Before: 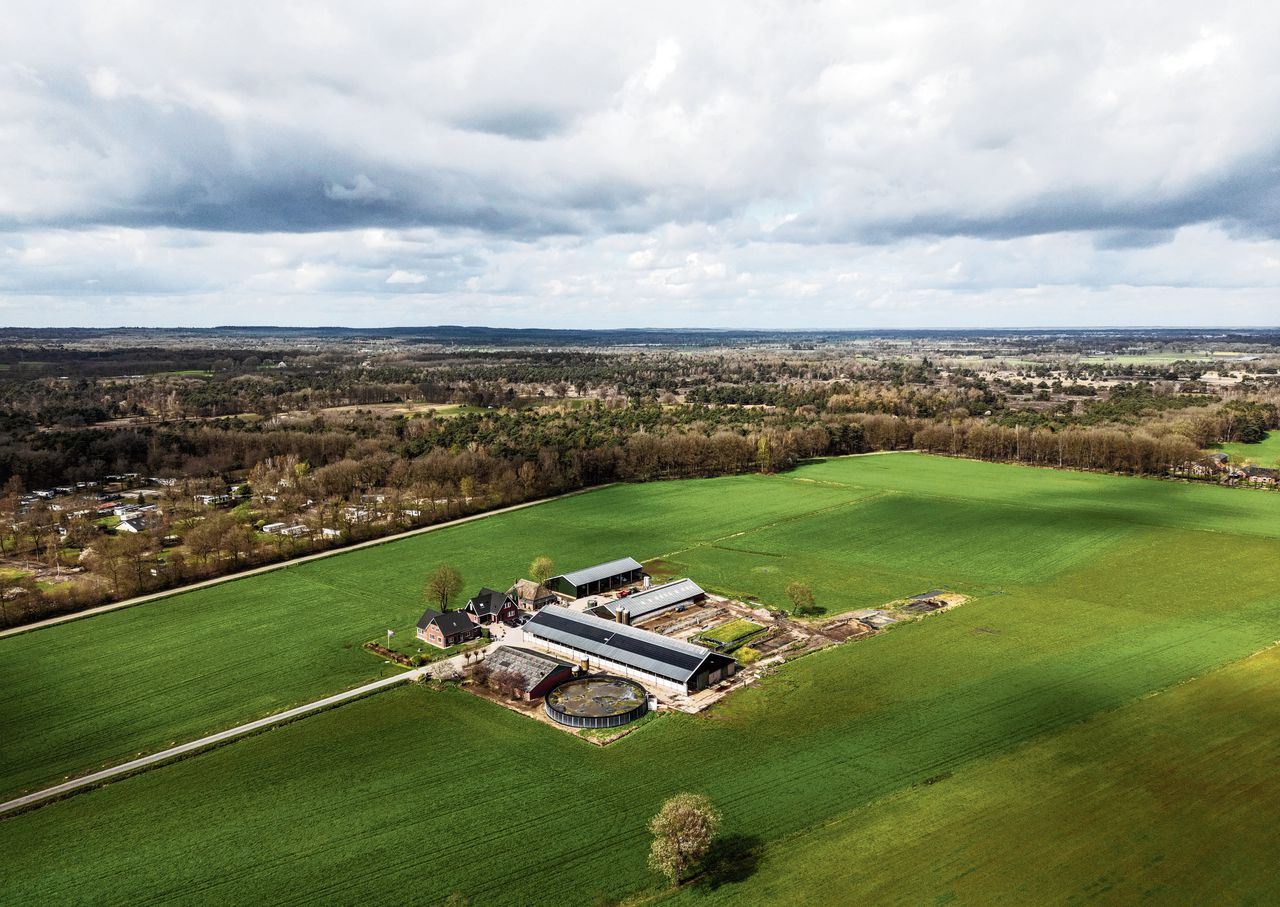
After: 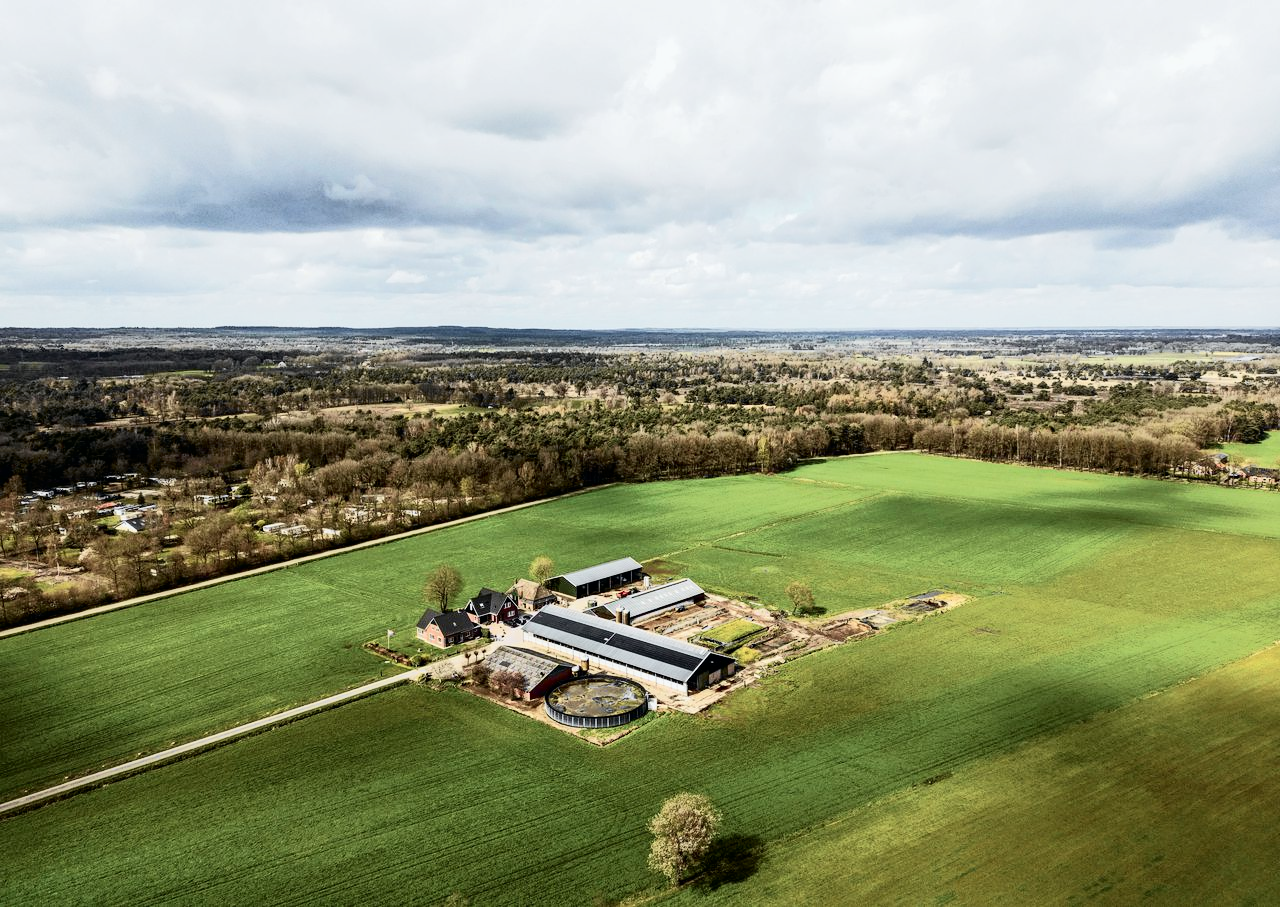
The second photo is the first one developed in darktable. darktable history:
tone curve: curves: ch0 [(0, 0) (0.037, 0.011) (0.135, 0.093) (0.266, 0.281) (0.461, 0.555) (0.581, 0.716) (0.675, 0.793) (0.767, 0.849) (0.91, 0.924) (1, 0.979)]; ch1 [(0, 0) (0.292, 0.278) (0.419, 0.423) (0.493, 0.492) (0.506, 0.5) (0.534, 0.529) (0.562, 0.562) (0.641, 0.663) (0.754, 0.76) (1, 1)]; ch2 [(0, 0) (0.294, 0.3) (0.361, 0.372) (0.429, 0.445) (0.478, 0.486) (0.502, 0.498) (0.518, 0.522) (0.531, 0.549) (0.561, 0.579) (0.64, 0.645) (0.7, 0.7) (0.861, 0.808) (1, 0.951)], color space Lab, independent channels, preserve colors none
